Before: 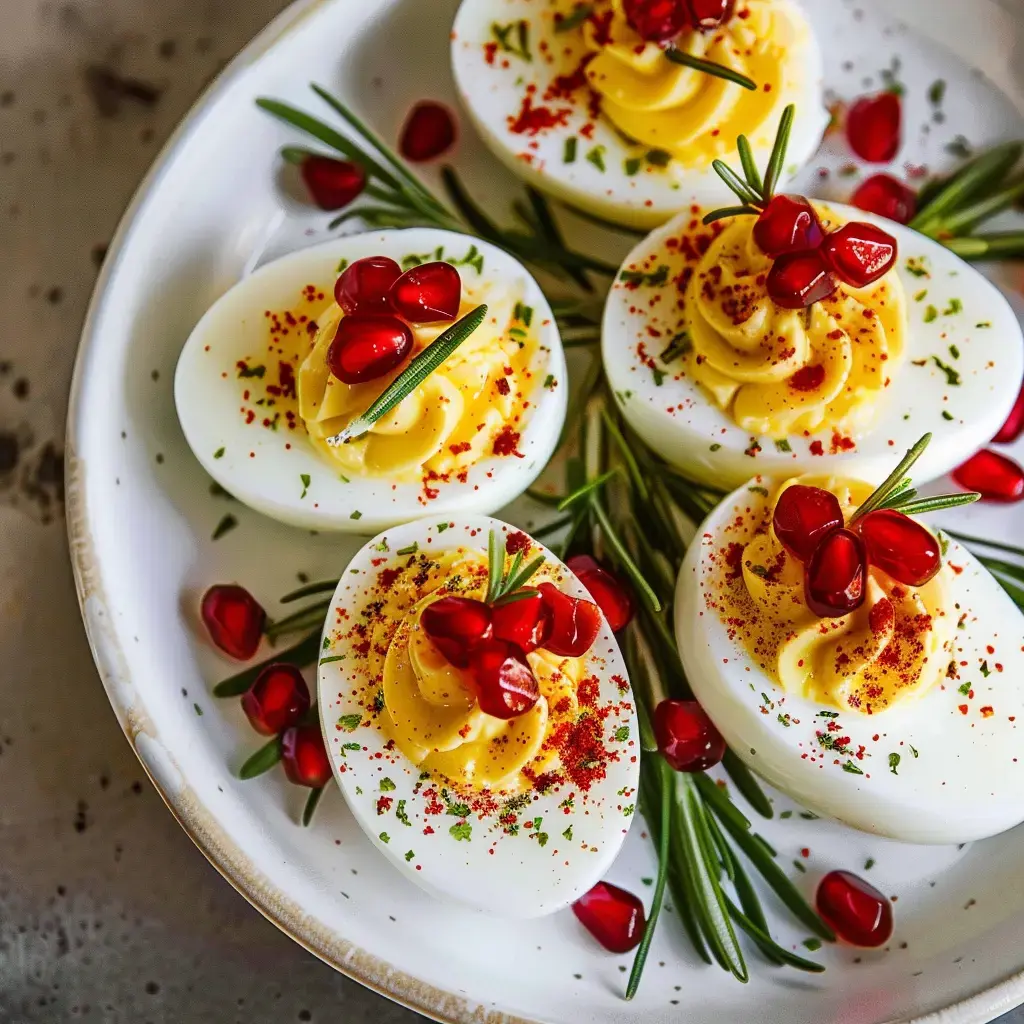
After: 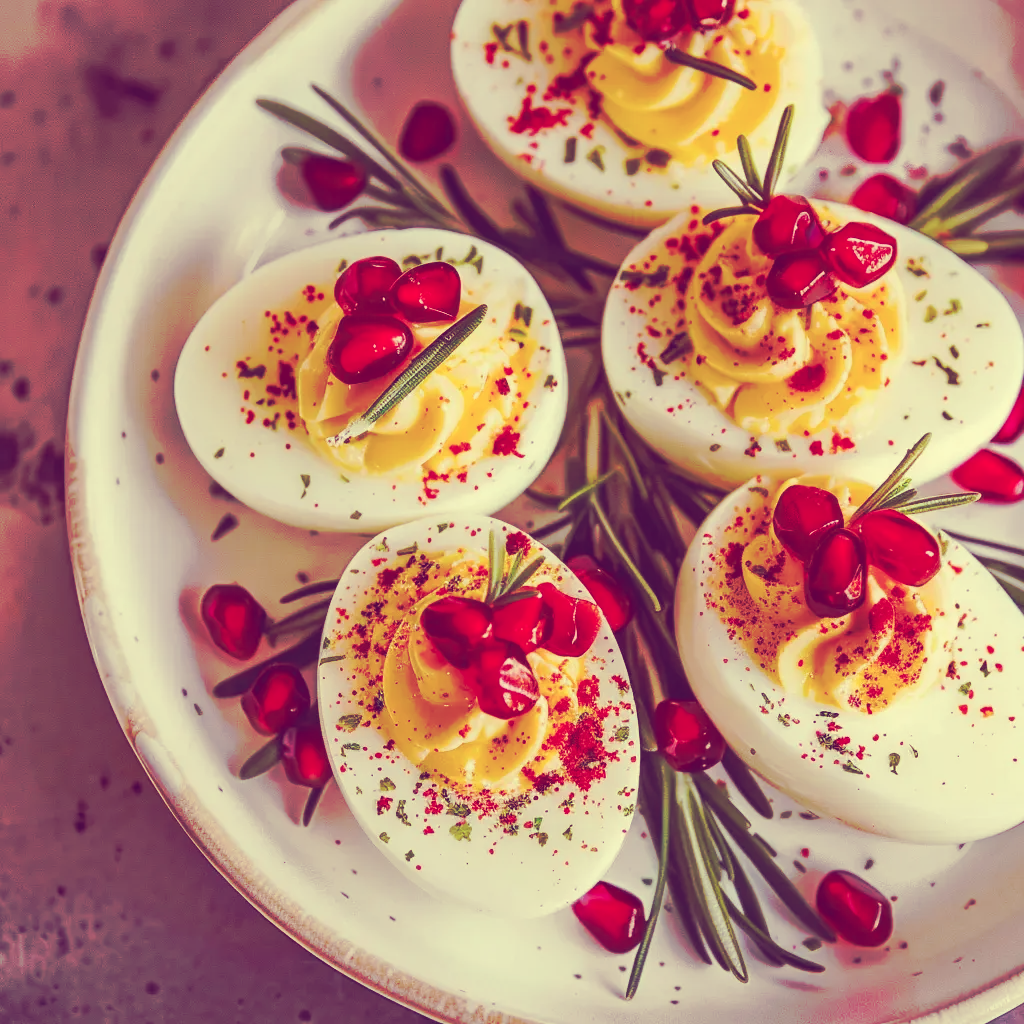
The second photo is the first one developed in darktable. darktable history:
tone curve: curves: ch0 [(0, 0) (0.003, 0.003) (0.011, 0.011) (0.025, 0.024) (0.044, 0.043) (0.069, 0.068) (0.1, 0.098) (0.136, 0.133) (0.177, 0.174) (0.224, 0.22) (0.277, 0.271) (0.335, 0.328) (0.399, 0.391) (0.468, 0.458) (0.543, 0.602) (0.623, 0.672) (0.709, 0.747) (0.801, 0.826) (0.898, 0.911) (1, 1)], preserve colors none
color look up table: target L [95.09, 94.53, 88.98, 86.71, 83.78, 81.09, 78.47, 76.79, 73.55, 62.99, 61.99, 60.84, 52.72, 32.64, 19.11, 200, 83.29, 67.98, 52.37, 52.11, 55.55, 49.95, 44.86, 44.71, 30.78, 18.67, 93.53, 77.07, 77.31, 61.84, 61.65, 57.05, 54.98, 49.56, 43.78, 45.58, 37.8, 31.52, 25.31, 31.08, 28.02, 21.62, 18.26, 89.5, 73.73, 69.84, 57.88, 41.89, 37.96], target a [-11.22, -14.74, -33.93, -67.93, -60.37, -1.185, -17.74, 3.258, -47.26, -44.33, -10.1, -11.38, -28.81, 16.16, 21.32, 0, 4.052, 39.86, 79.8, 78.31, 19.99, 27.49, 69.92, 56.61, 50.8, 40.58, -1.047, 29.81, 10.6, 69.82, 27.86, 8.237, 21.69, -1.92, 67.23, 47.66, 63.89, 16.61, 39.4, 34.05, 50.1, 45.66, 34.72, -22.55, -5.292, -34.14, -28.36, -3.951, 10.16], target b [46.2, 64.91, 24.8, 57.28, 34.65, 28.3, 29.36, 44.7, 16.52, 33.83, 44.24, 27.47, 11.92, 3.477, -18.65, 0, 63.08, 30.57, 3.687, 35.14, 37.99, 8.388, 1.641, 23.97, 6.562, -16.89, 26.02, 10.75, 4.549, -19.2, -17.65, -20.05, -8.476, -39.49, -47.77, -3.004, -29.77, -40.79, -60.66, -15.28, -13.84, -42.11, -30.67, 18.66, 4.856, -5.893, -4.587, -23.9, -10.15], num patches 49
